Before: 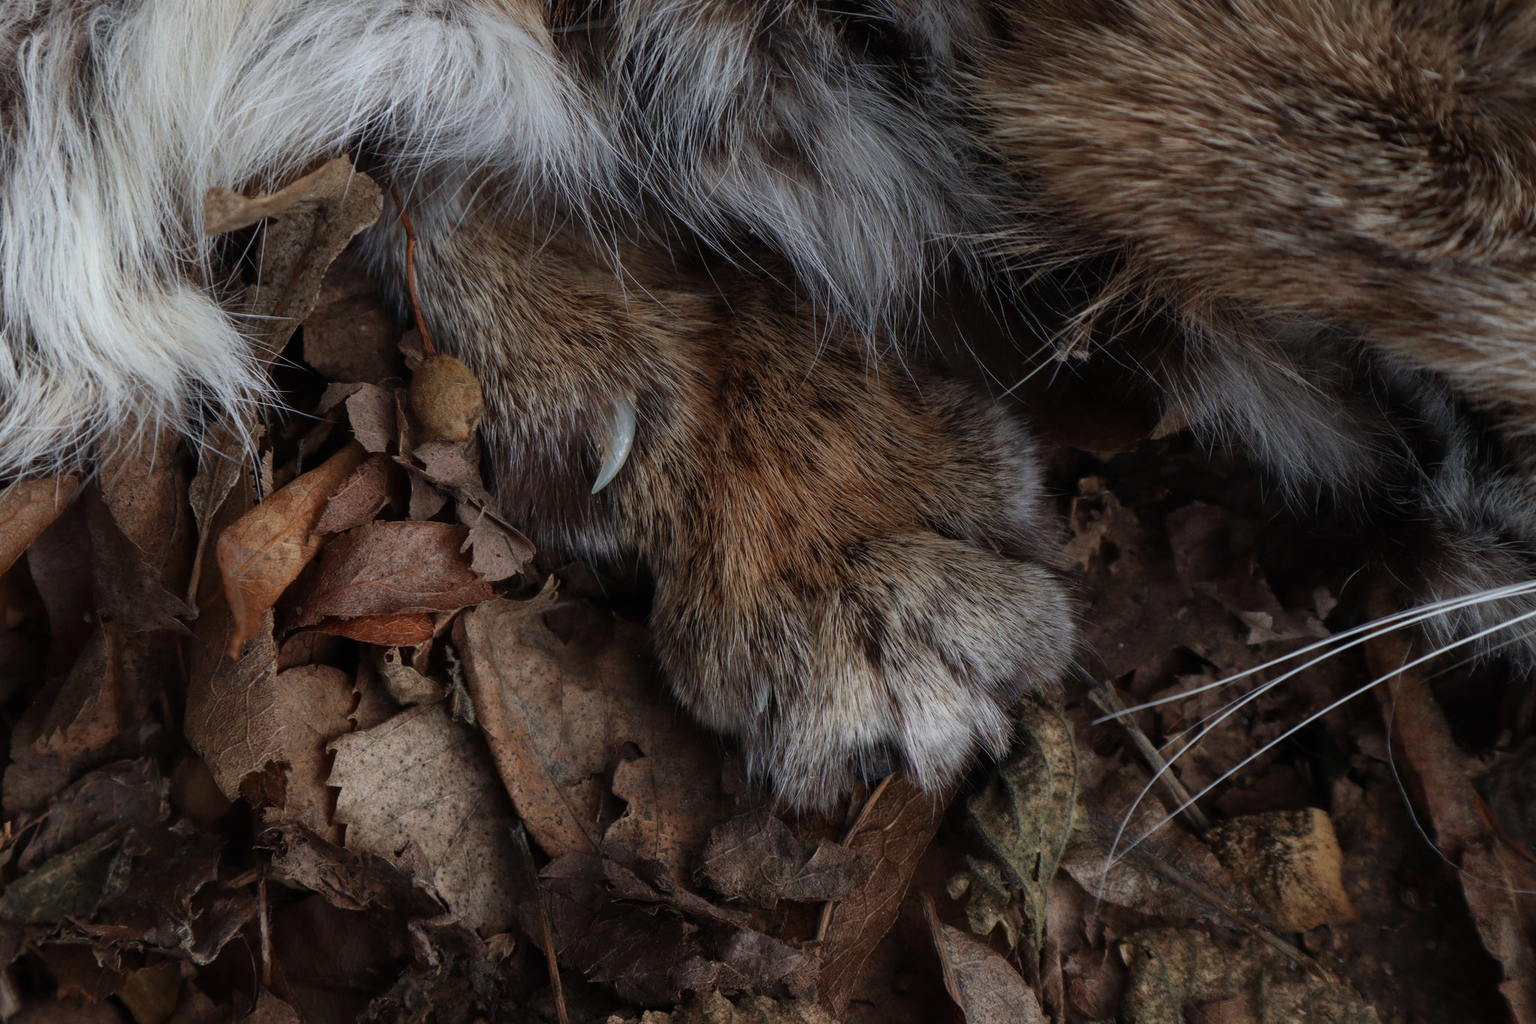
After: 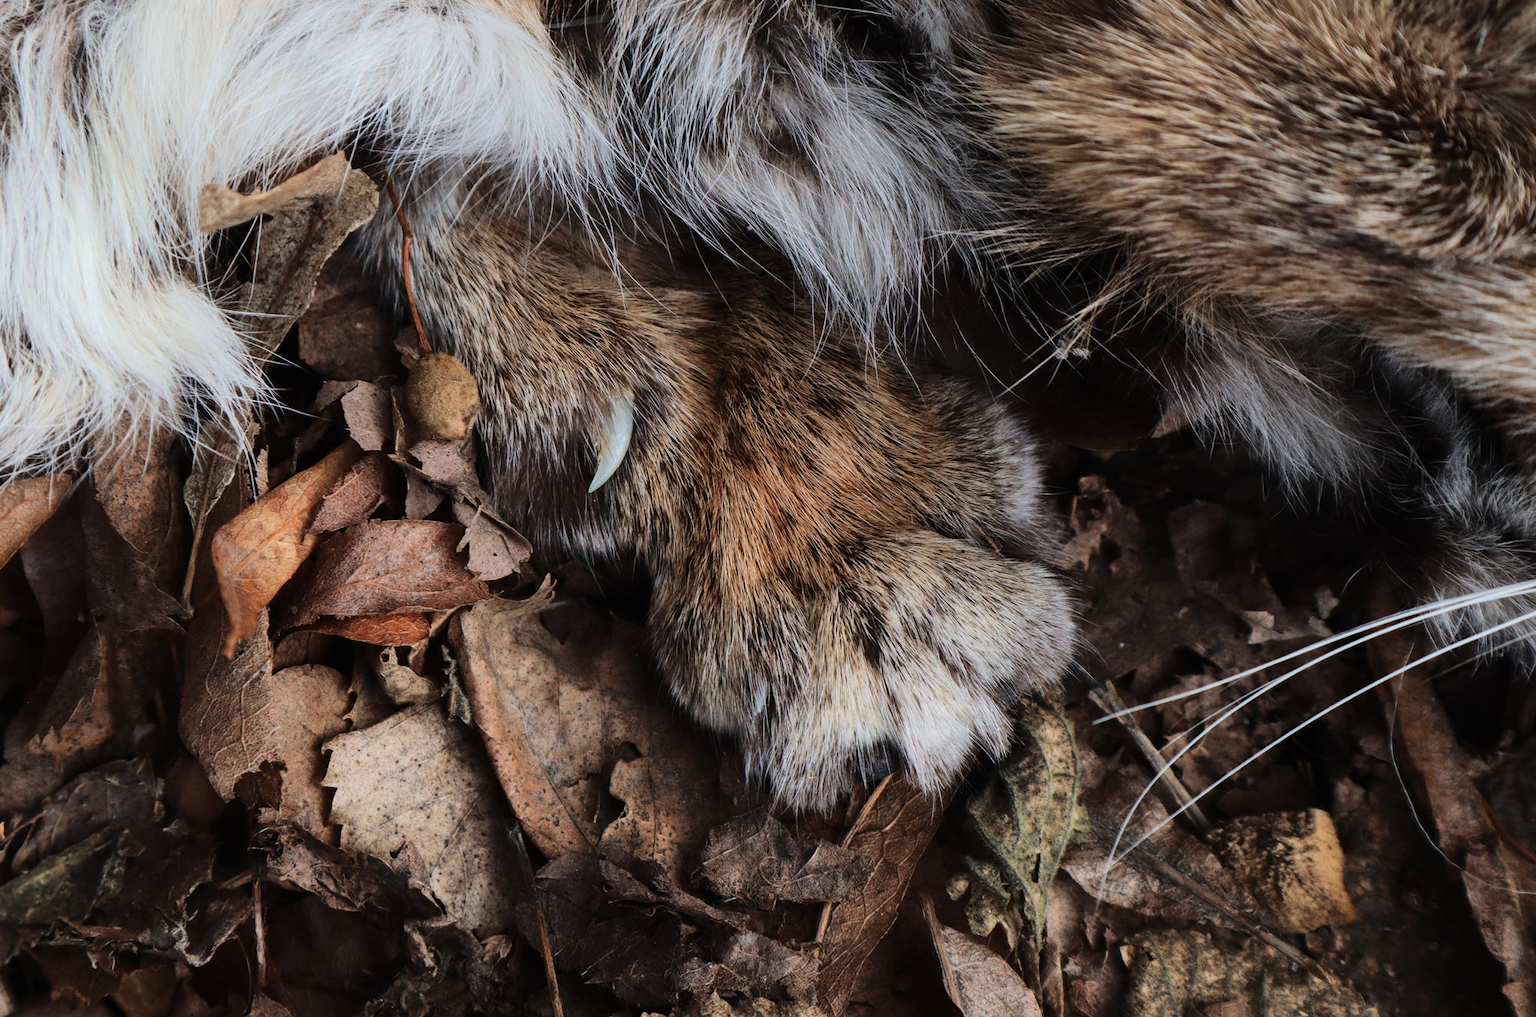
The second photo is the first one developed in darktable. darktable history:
tone equalizer: -7 EV 0.151 EV, -6 EV 0.609 EV, -5 EV 1.12 EV, -4 EV 1.31 EV, -3 EV 1.12 EV, -2 EV 0.6 EV, -1 EV 0.164 EV, edges refinement/feathering 500, mask exposure compensation -1.57 EV, preserve details no
crop: left 0.453%, top 0.469%, right 0.141%, bottom 0.755%
